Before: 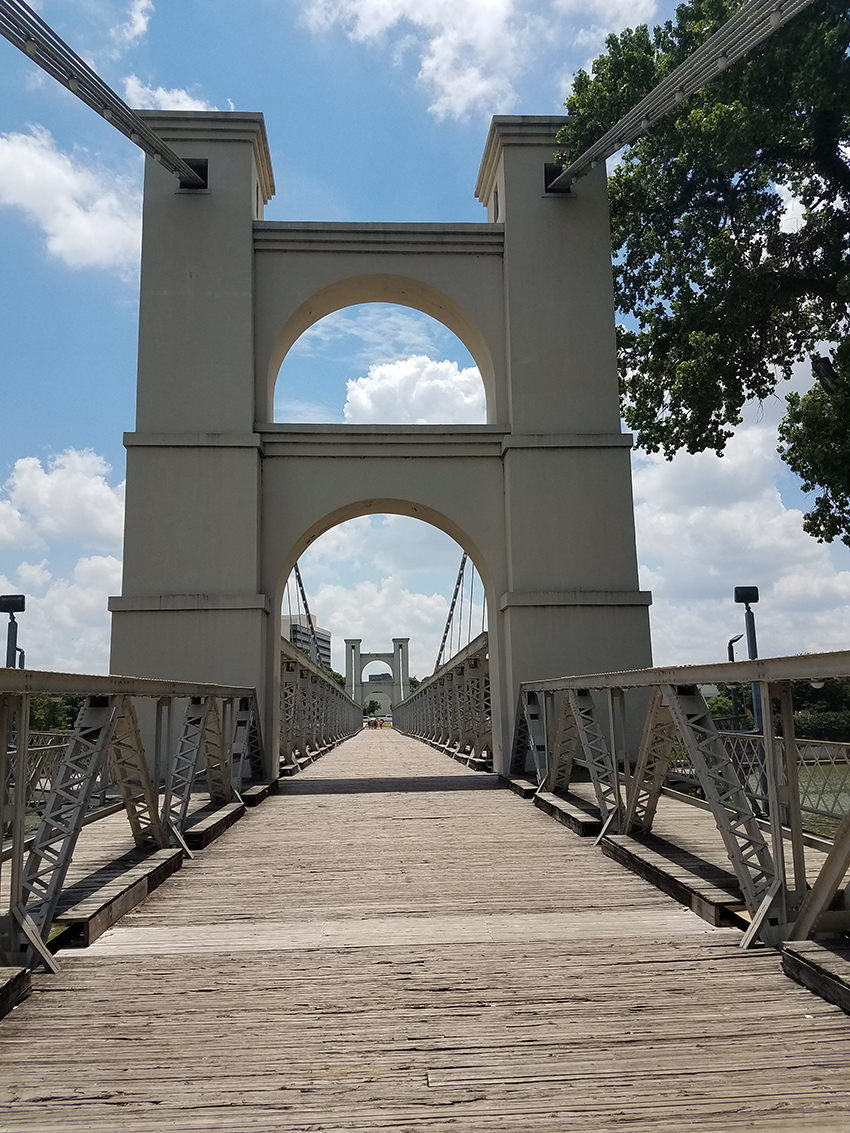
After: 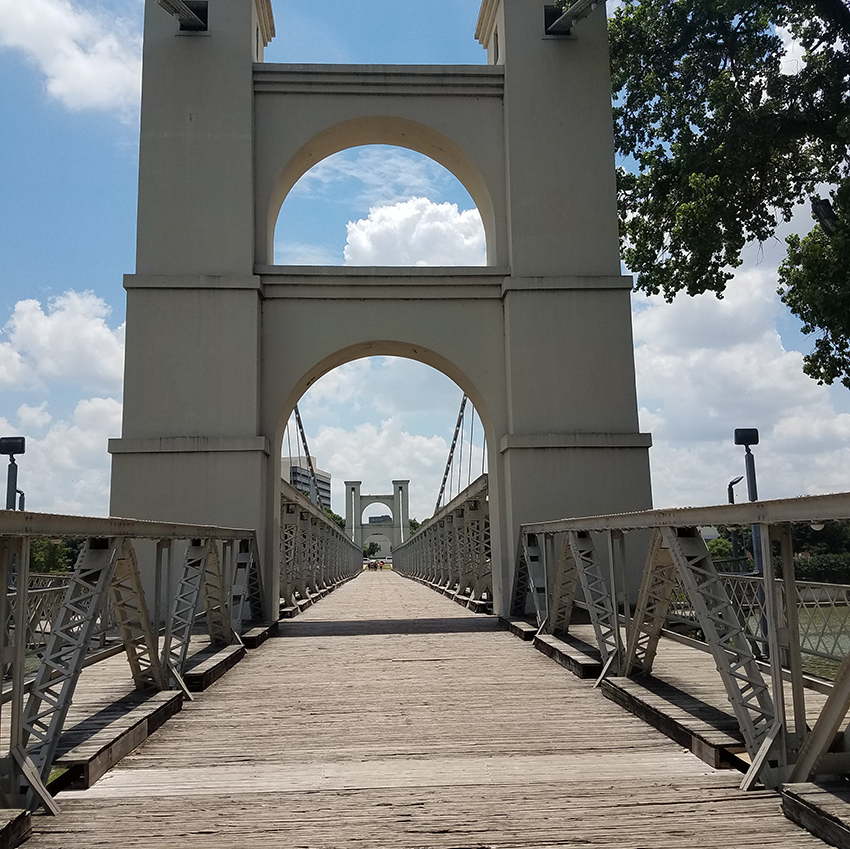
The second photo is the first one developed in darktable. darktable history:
crop: top 13.966%, bottom 11.068%
